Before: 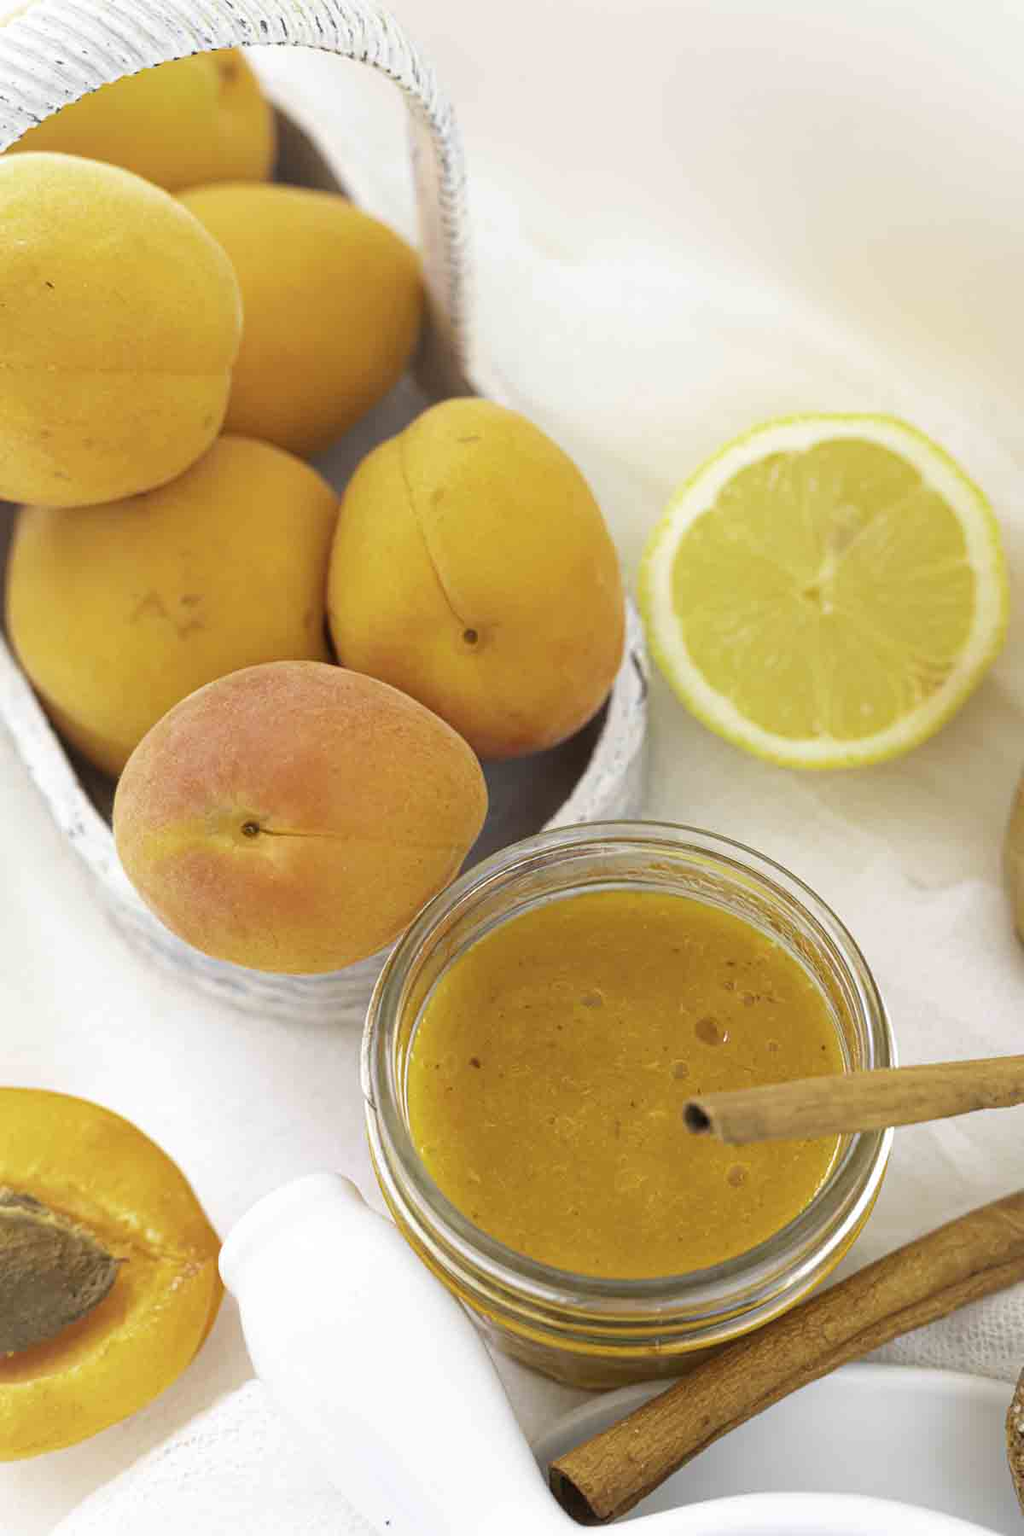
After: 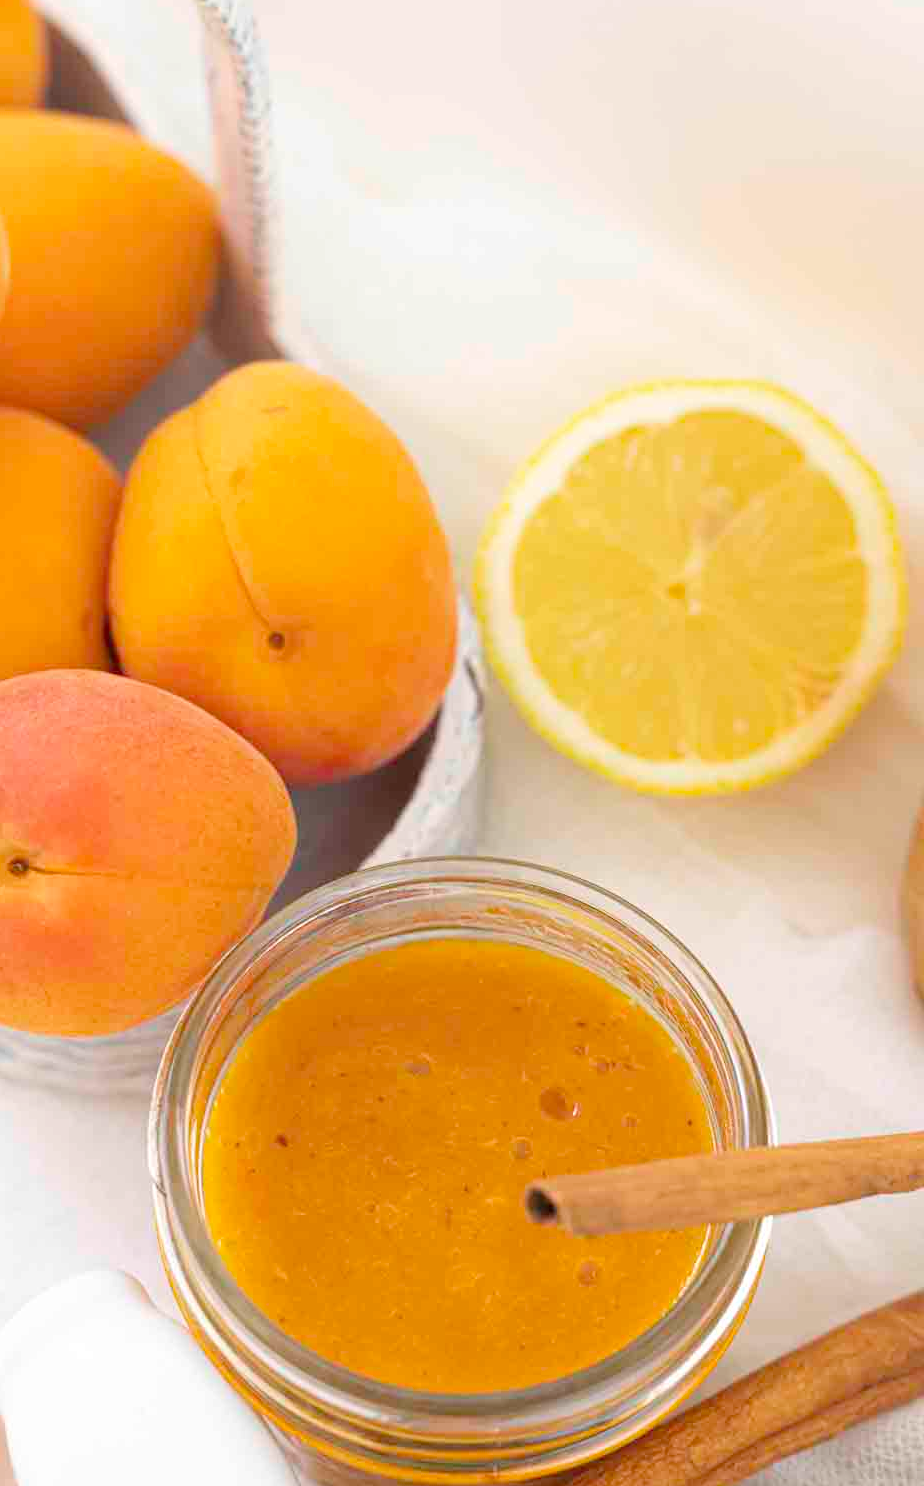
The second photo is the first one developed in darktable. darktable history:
crop: left 22.935%, top 5.834%, bottom 11.599%
